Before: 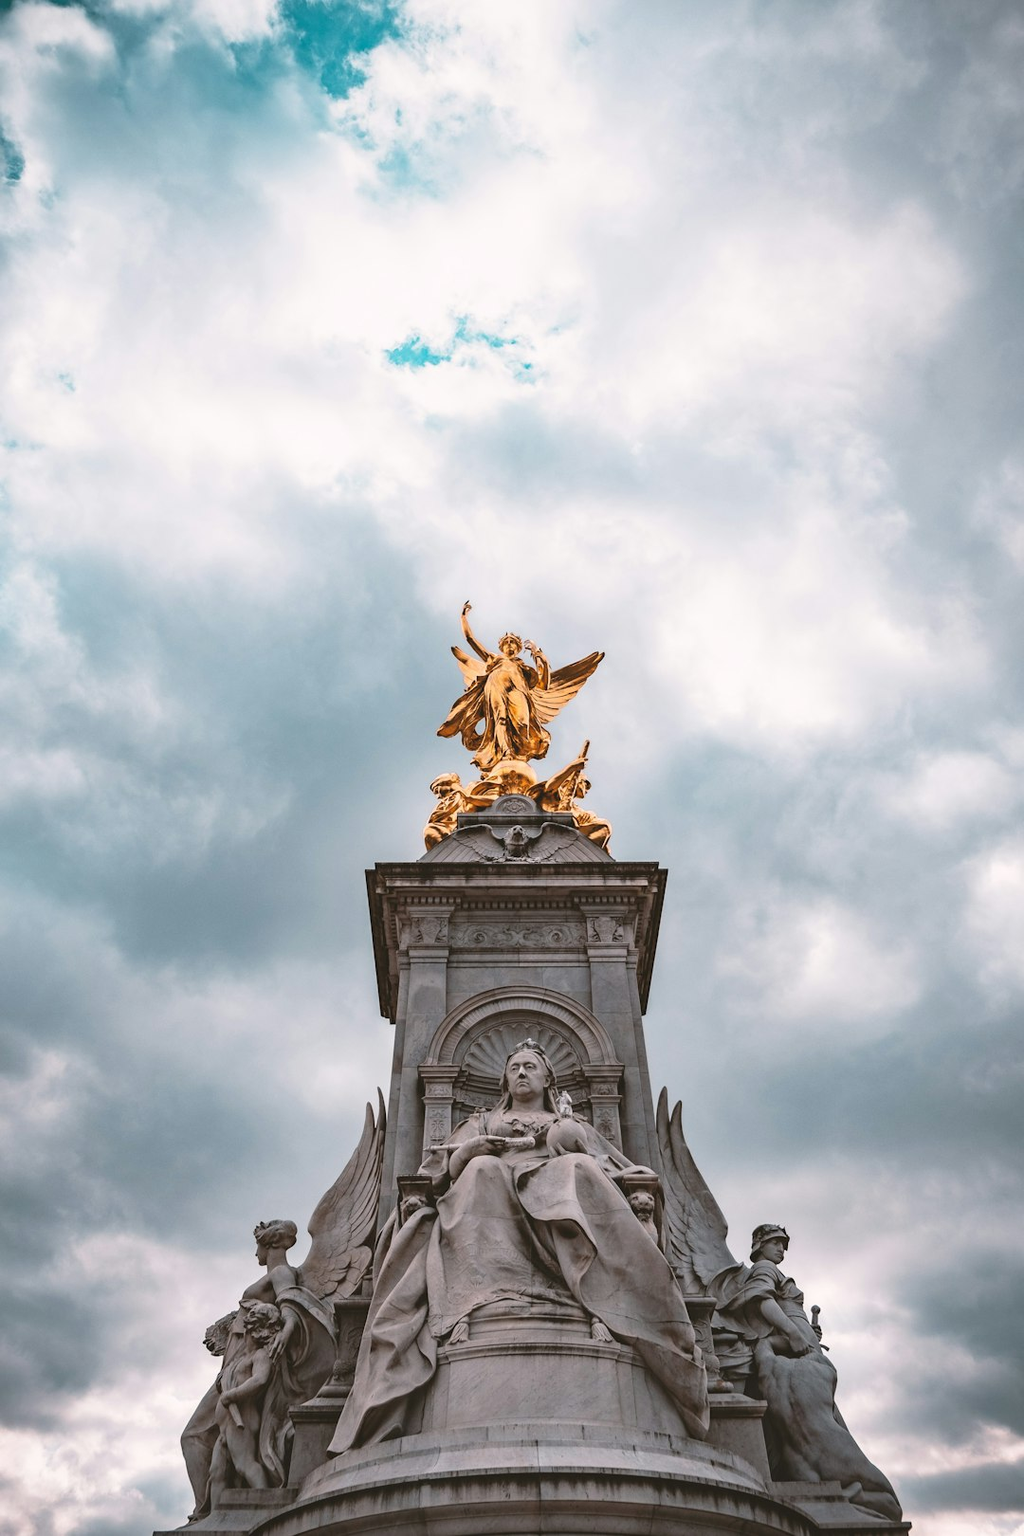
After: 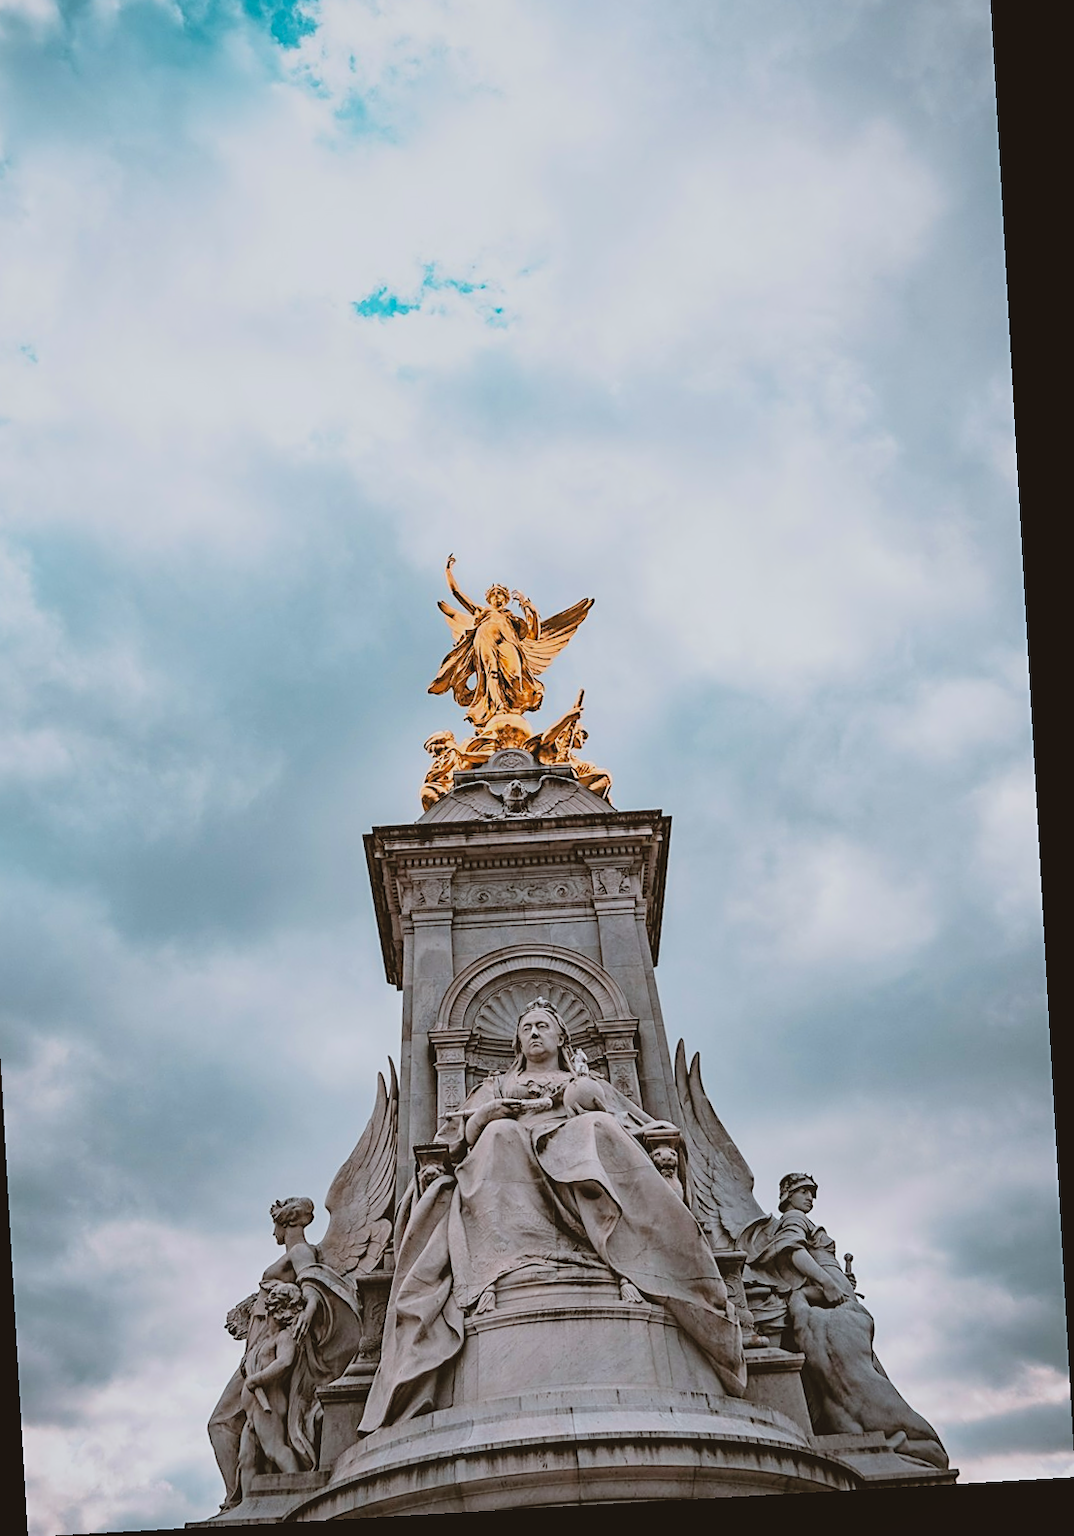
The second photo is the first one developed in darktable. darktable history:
crop and rotate: angle 3.29°, left 5.46%, top 5.708%
sharpen: on, module defaults
exposure: black level correction 0.004, exposure 0.414 EV, compensate highlight preservation false
contrast brightness saturation: contrast -0.126
shadows and highlights: shadows 25.61, highlights -25.12
filmic rgb: black relative exposure -7.57 EV, white relative exposure 4.64 EV, threshold 2.97 EV, target black luminance 0%, hardness 3.5, latitude 50.39%, contrast 1.025, highlights saturation mix 8.88%, shadows ↔ highlights balance -0.163%, color science v6 (2022), enable highlight reconstruction true
color correction: highlights a* -3.56, highlights b* -6.48, shadows a* 3.07, shadows b* 5.2
